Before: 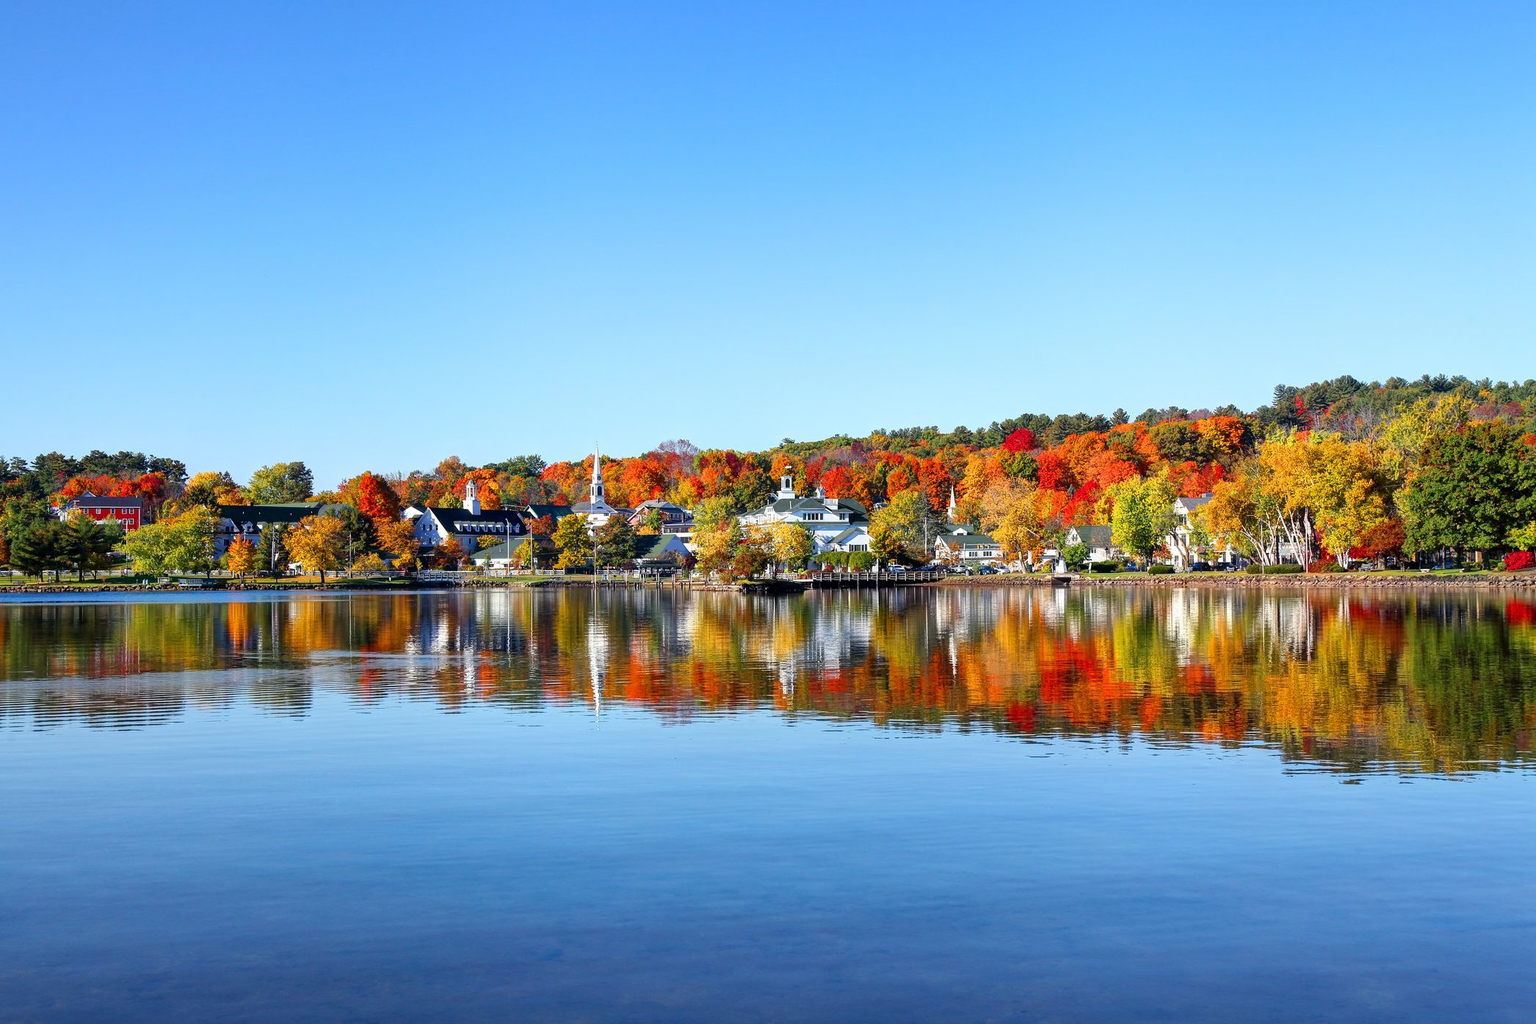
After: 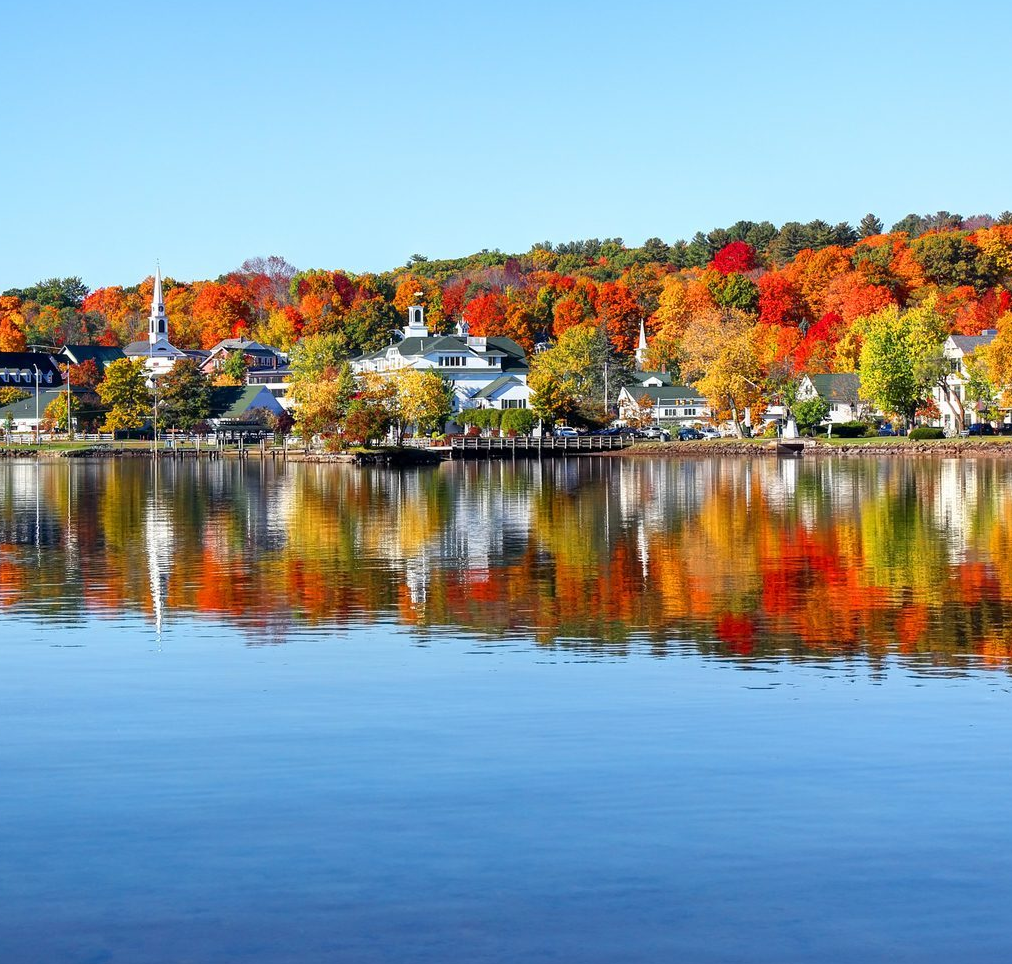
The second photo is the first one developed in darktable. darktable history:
crop: left 31.315%, top 24.575%, right 20.308%, bottom 6.22%
